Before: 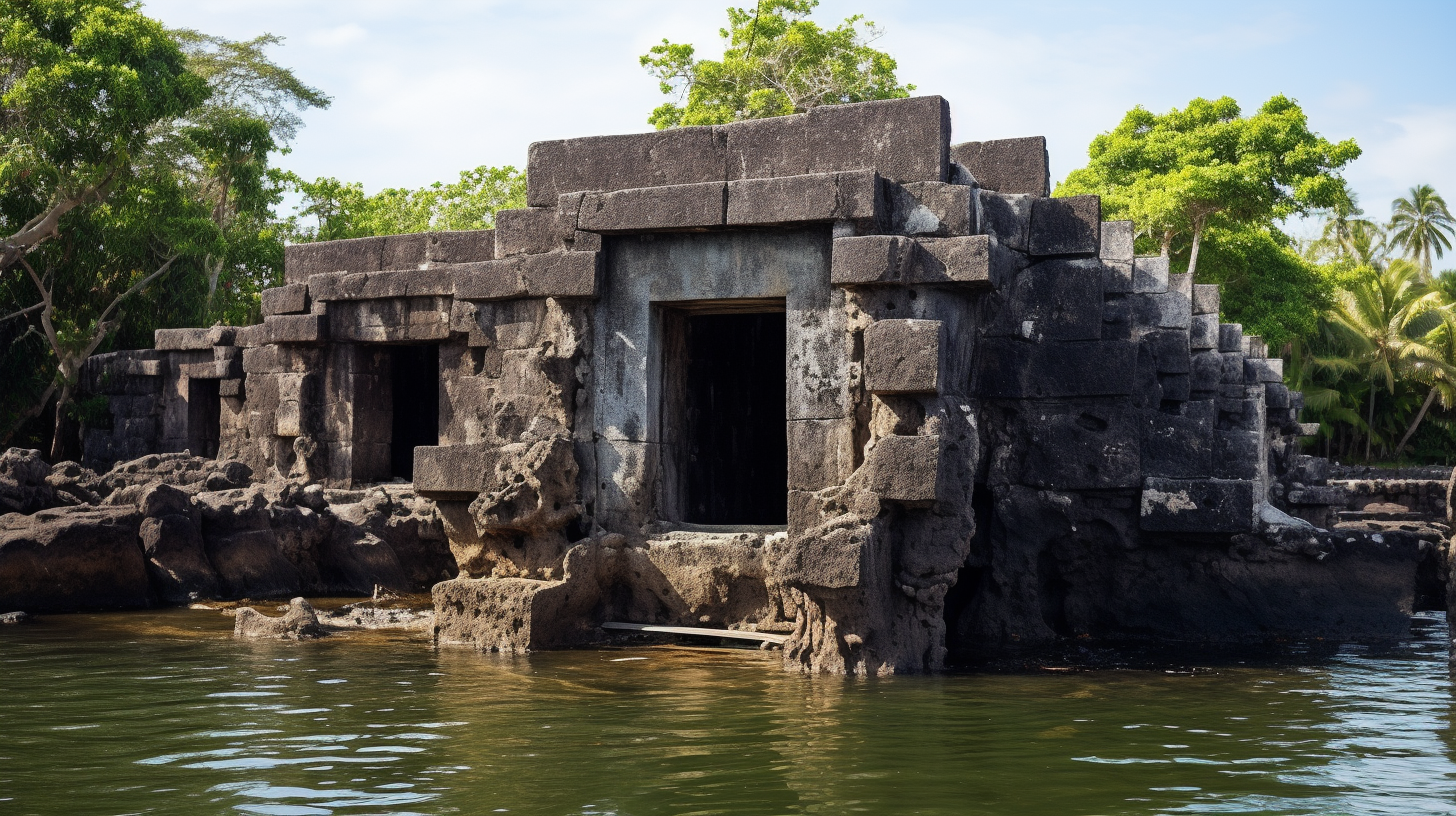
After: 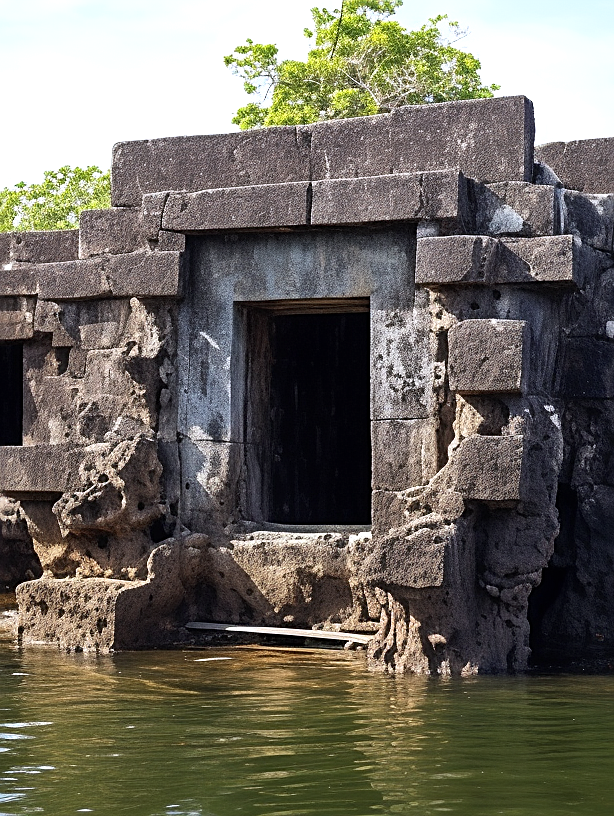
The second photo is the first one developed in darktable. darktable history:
sharpen: on, module defaults
exposure: exposure 0.3 EV, compensate highlight preservation false
white balance: red 0.984, blue 1.059
crop: left 28.583%, right 29.231%
